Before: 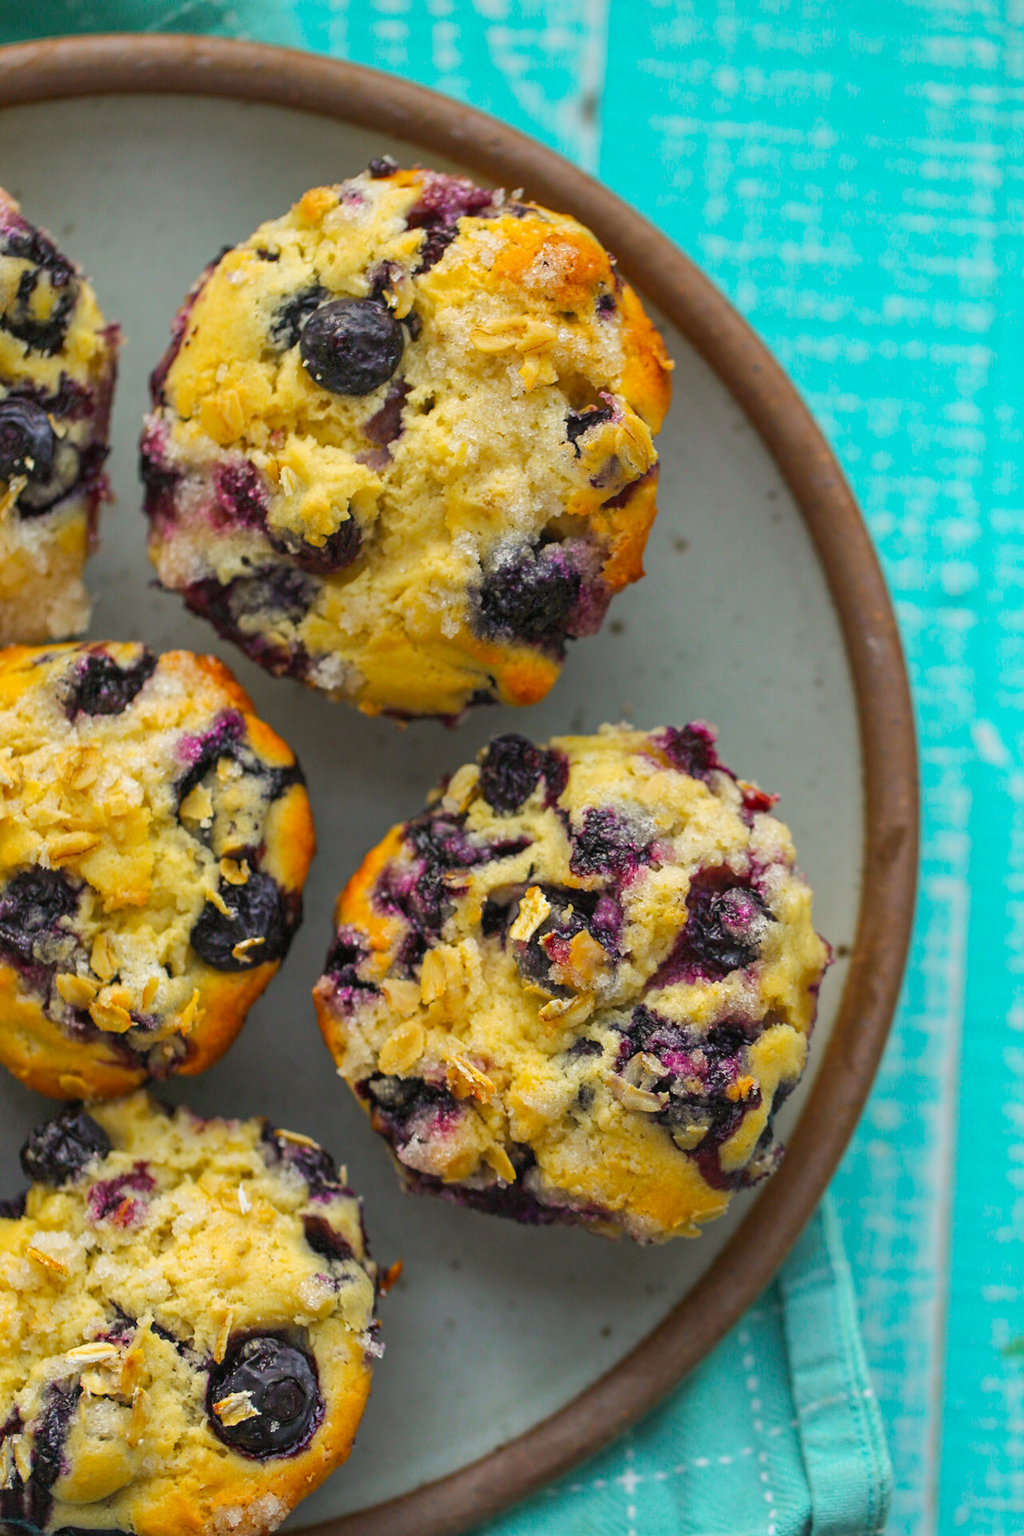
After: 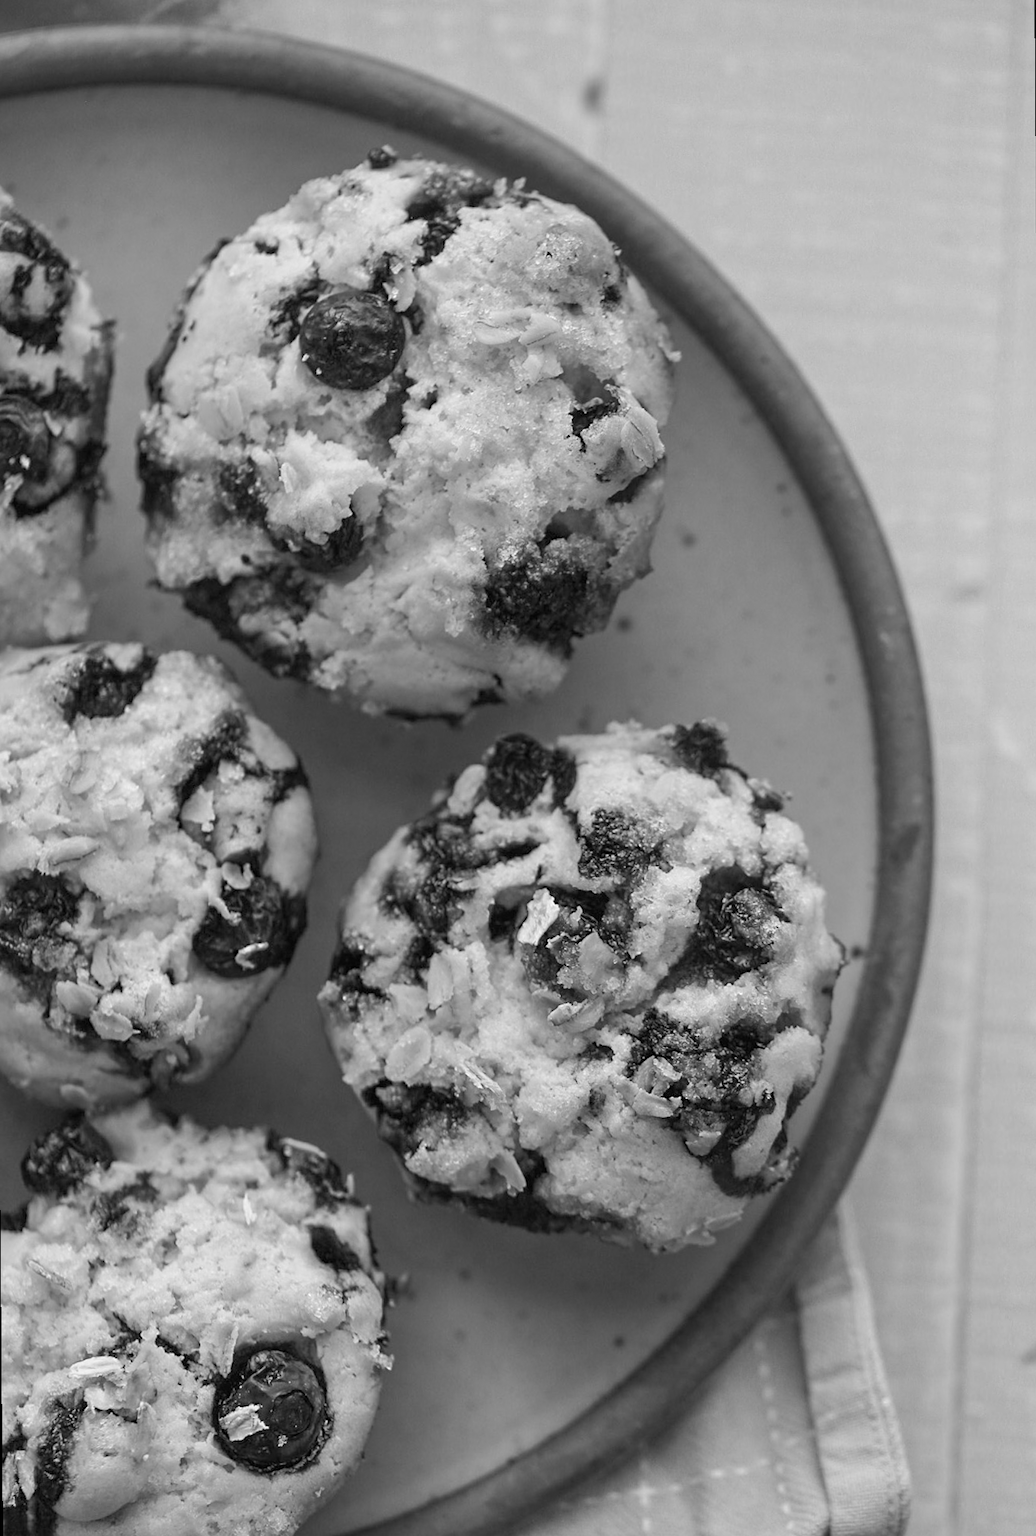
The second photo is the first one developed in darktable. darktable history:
monochrome: a 16.01, b -2.65, highlights 0.52
rotate and perspective: rotation -0.45°, automatic cropping original format, crop left 0.008, crop right 0.992, crop top 0.012, crop bottom 0.988
sharpen: amount 0.2
